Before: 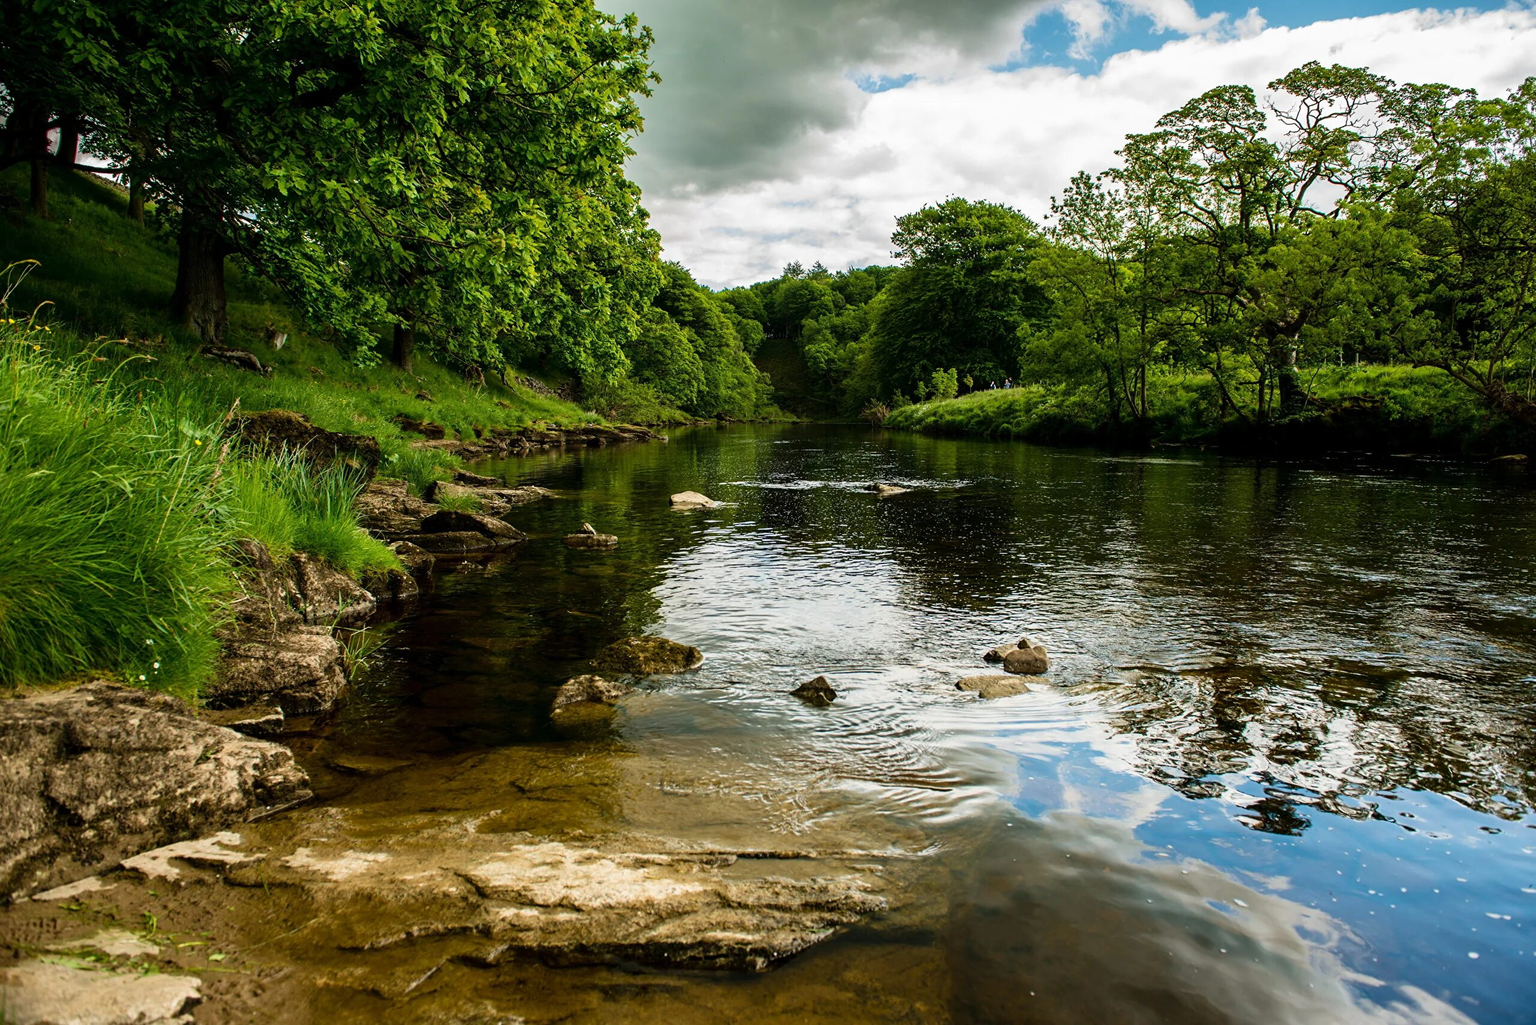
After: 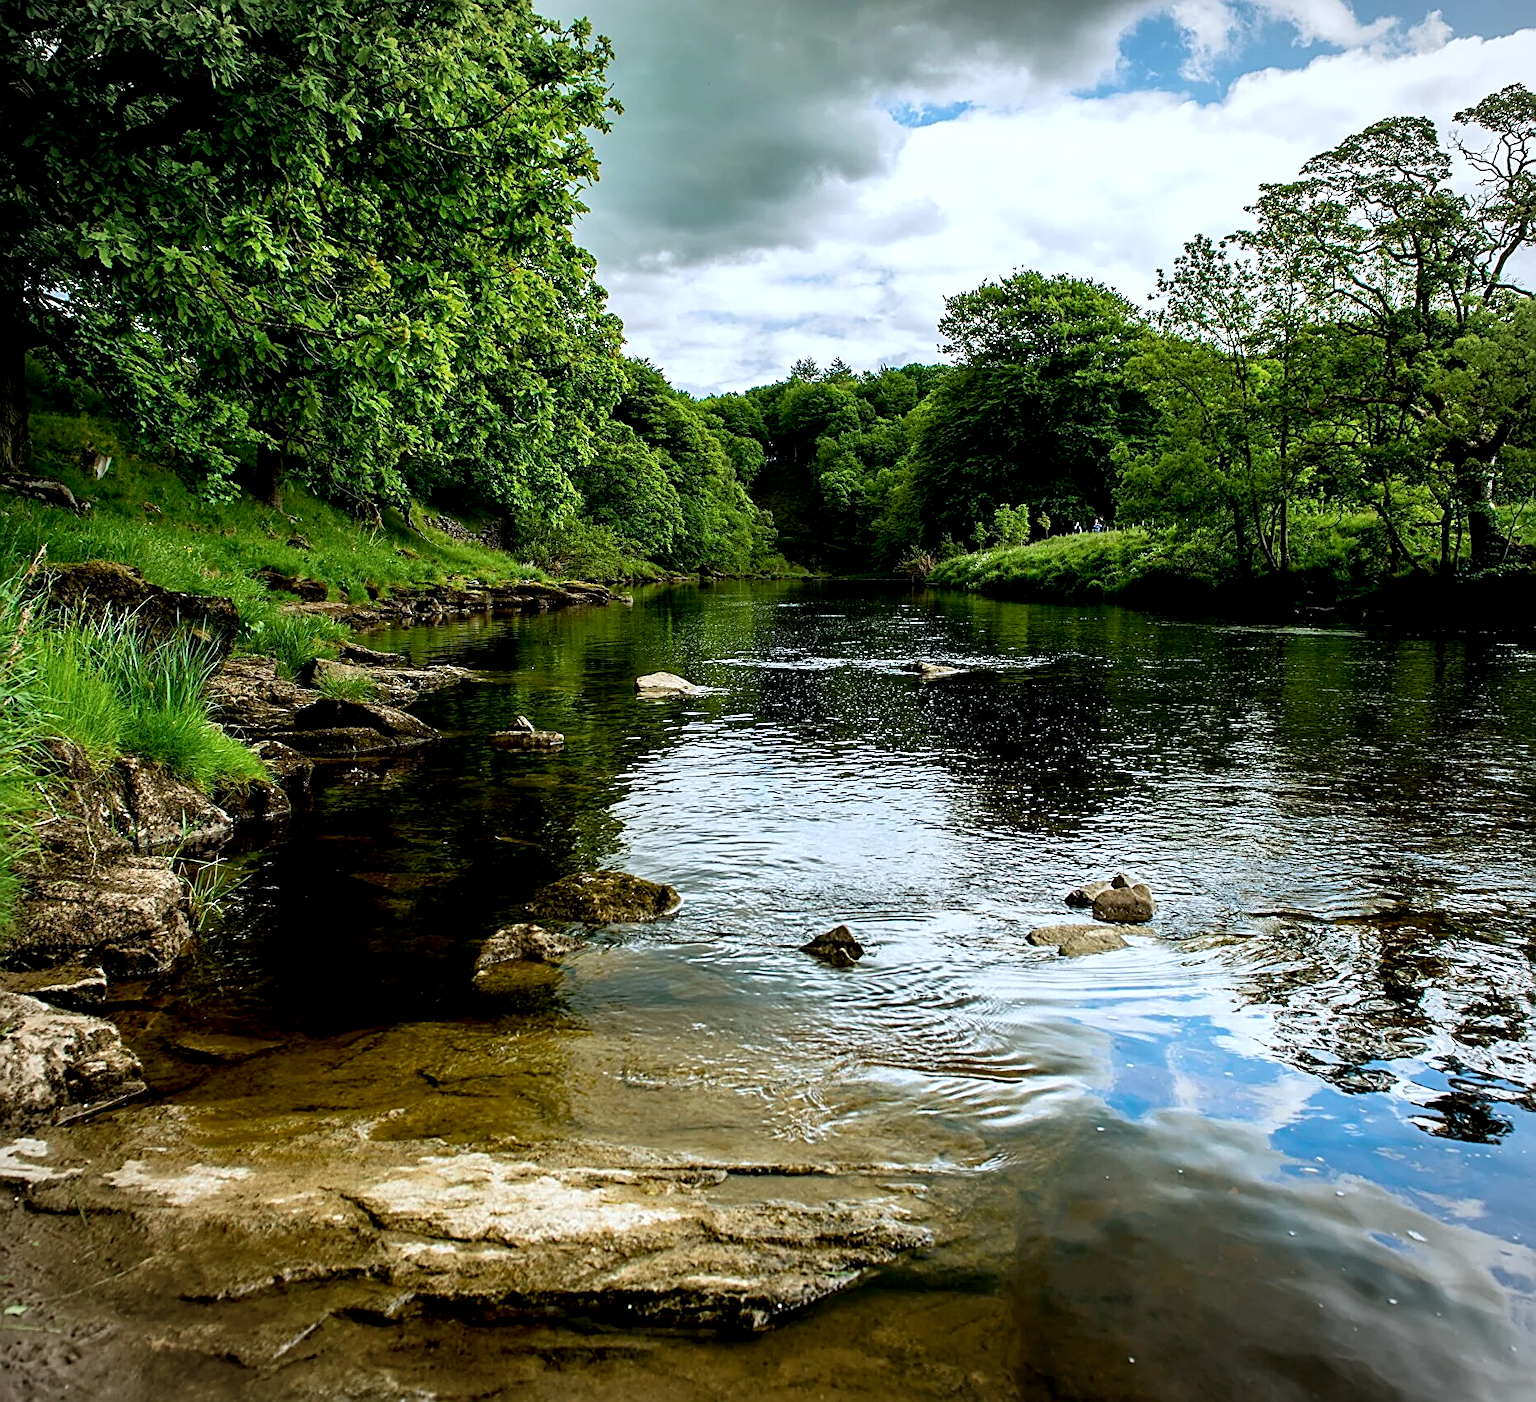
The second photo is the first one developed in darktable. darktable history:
crop: left 13.423%, top 0%, right 13.505%
color calibration: x 0.37, y 0.377, temperature 4299.54 K
sharpen: amount 0.589
exposure: black level correction 0.007, exposure 0.159 EV, compensate exposure bias true, compensate highlight preservation false
vignetting: fall-off start 97.16%, brightness -0.202, width/height ratio 1.185
